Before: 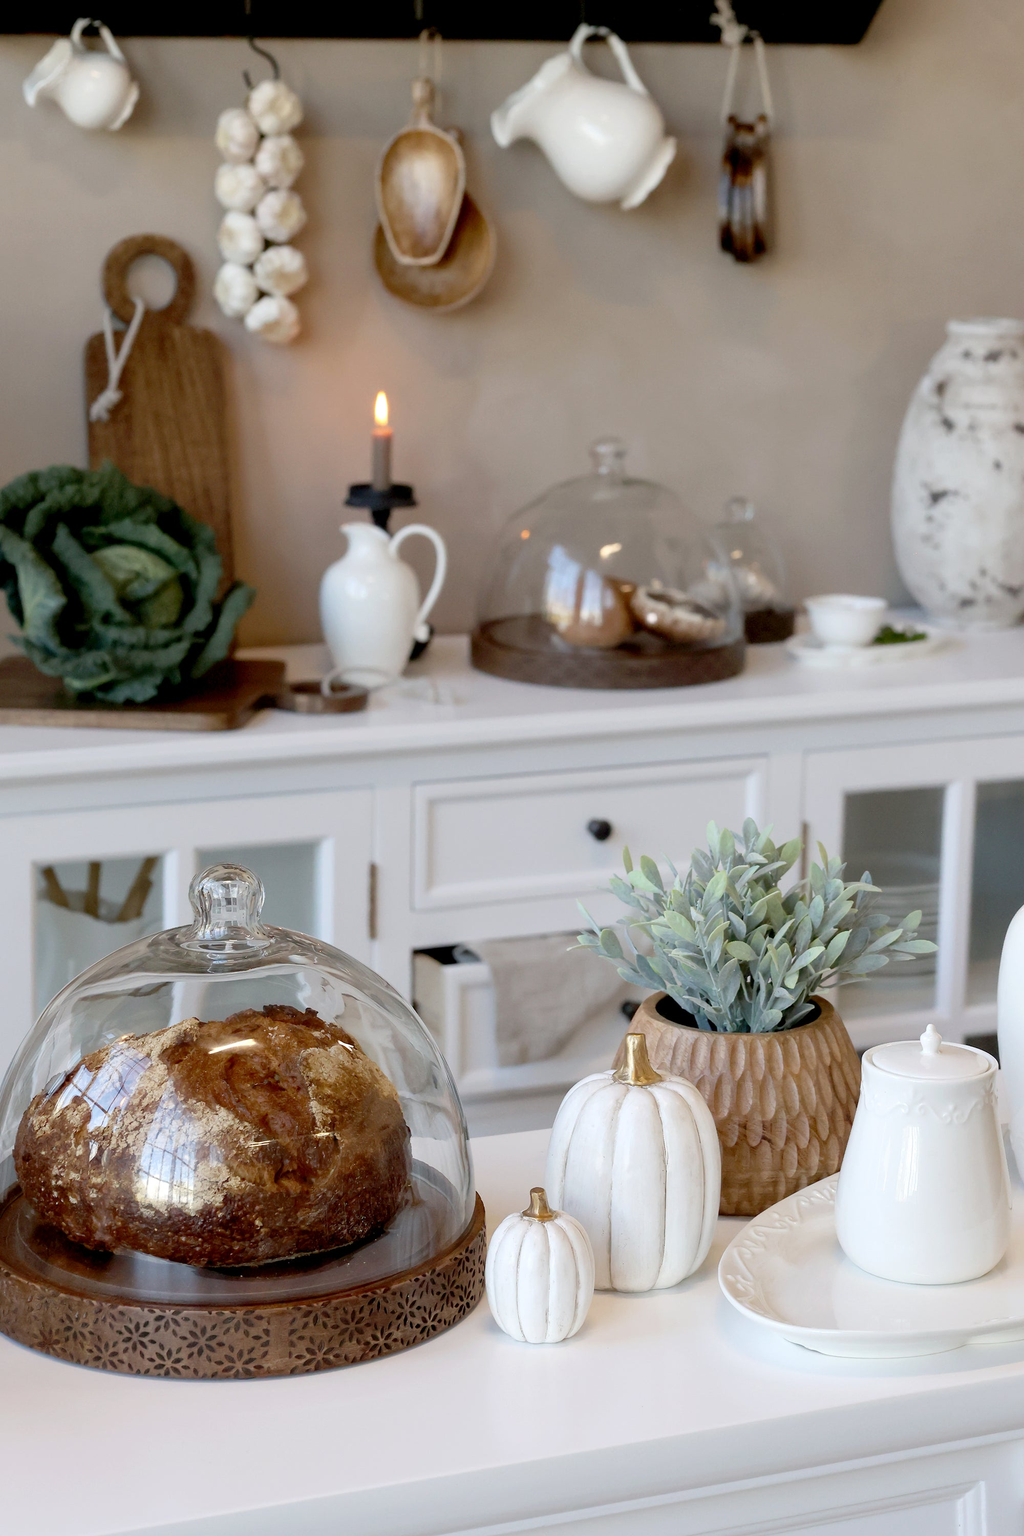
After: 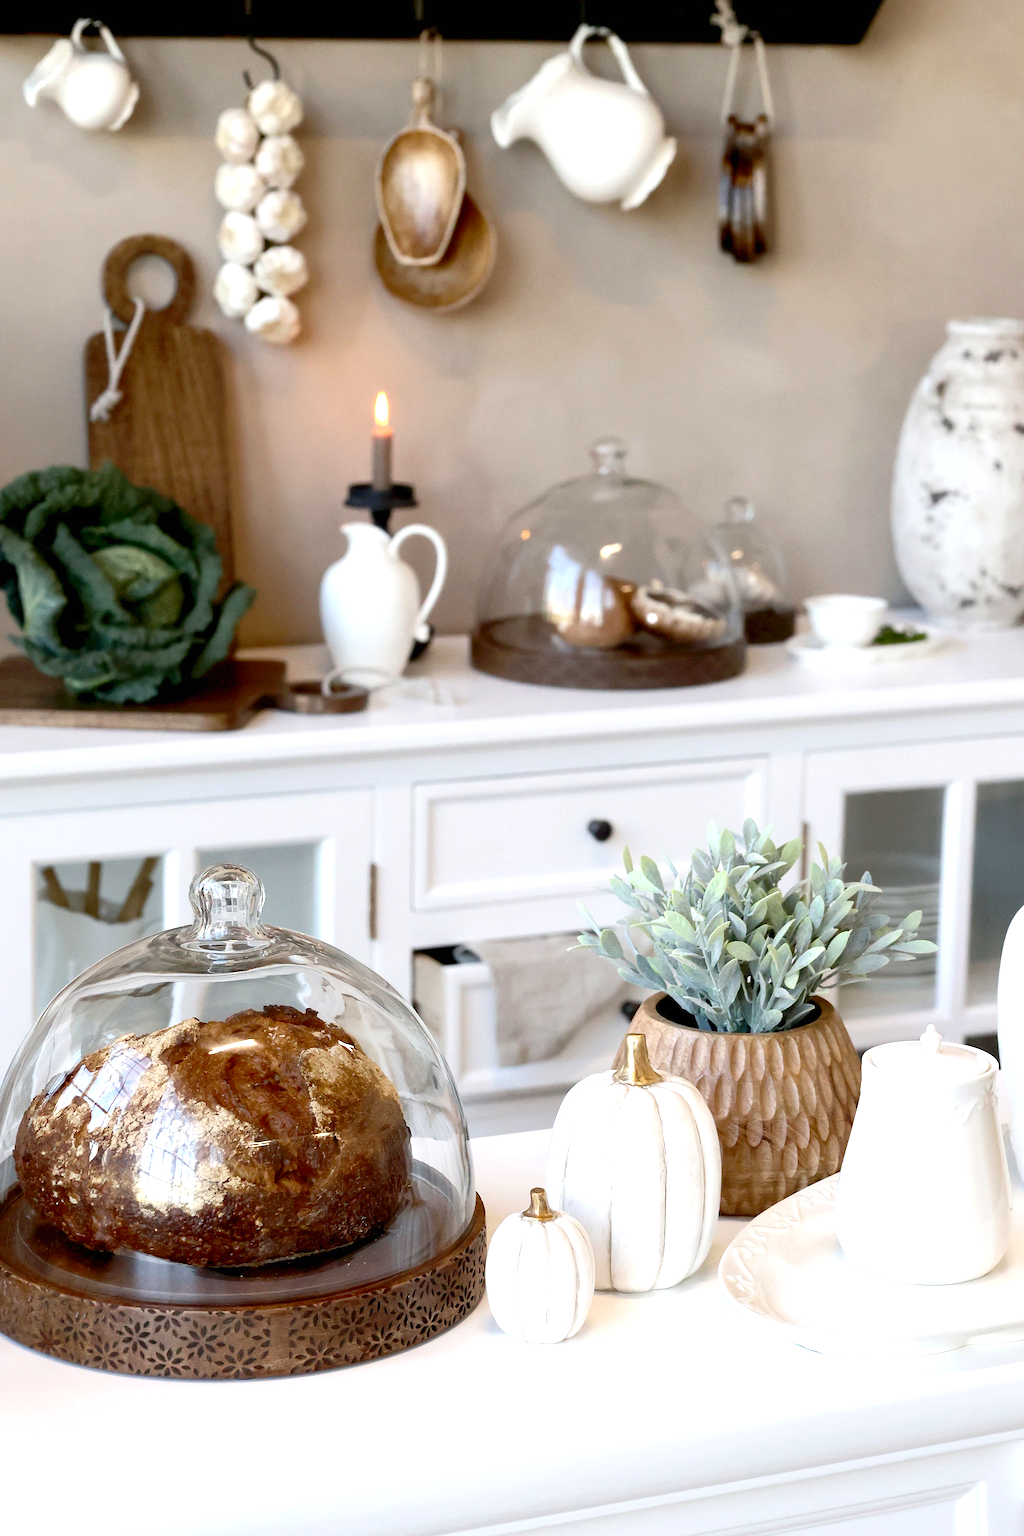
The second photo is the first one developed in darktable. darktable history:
tone curve: curves: ch0 [(0, 0) (0.003, 0.002) (0.011, 0.009) (0.025, 0.022) (0.044, 0.041) (0.069, 0.059) (0.1, 0.082) (0.136, 0.106) (0.177, 0.138) (0.224, 0.179) (0.277, 0.226) (0.335, 0.28) (0.399, 0.342) (0.468, 0.413) (0.543, 0.493) (0.623, 0.591) (0.709, 0.699) (0.801, 0.804) (0.898, 0.899) (1, 1)], color space Lab, independent channels, preserve colors none
exposure: black level correction 0, exposure 0.698 EV, compensate highlight preservation false
